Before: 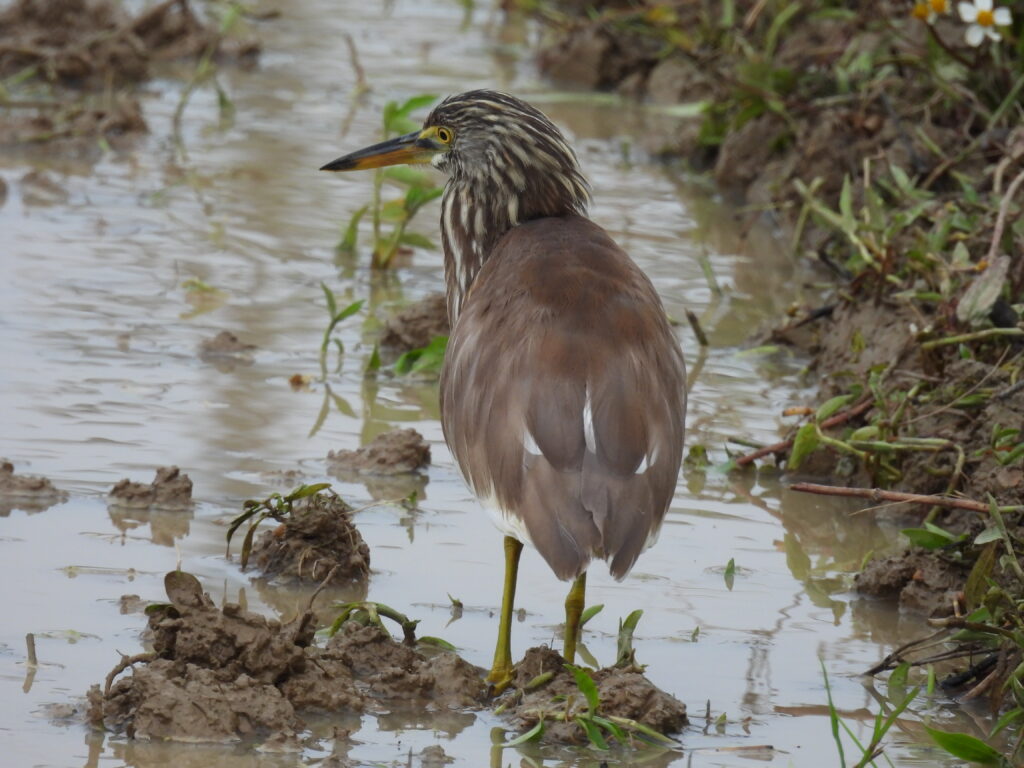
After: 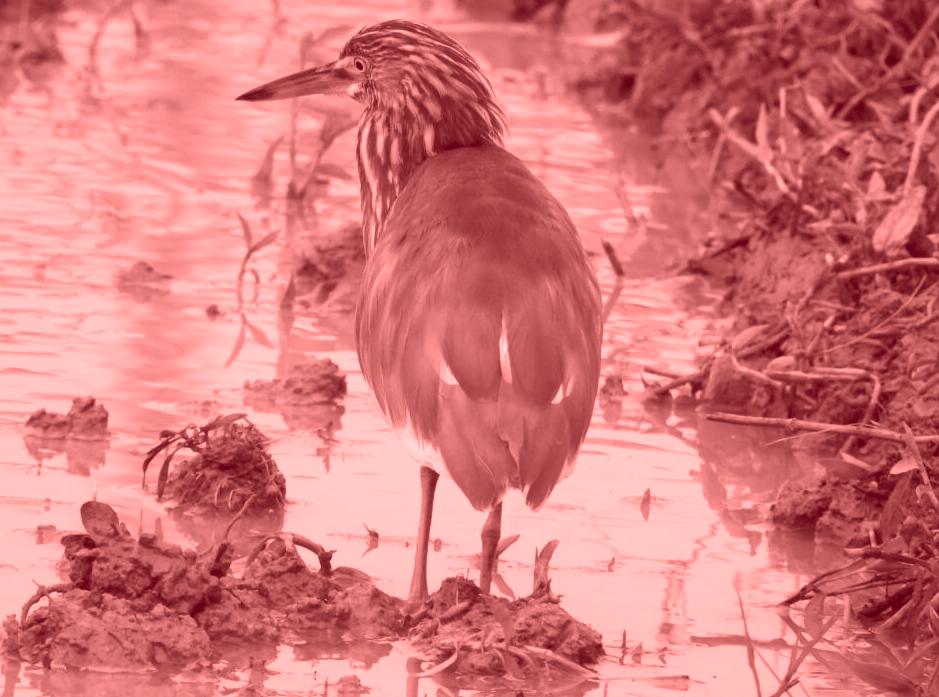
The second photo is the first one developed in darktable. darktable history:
colorize: saturation 60%, source mix 100%
crop and rotate: left 8.262%, top 9.226%
